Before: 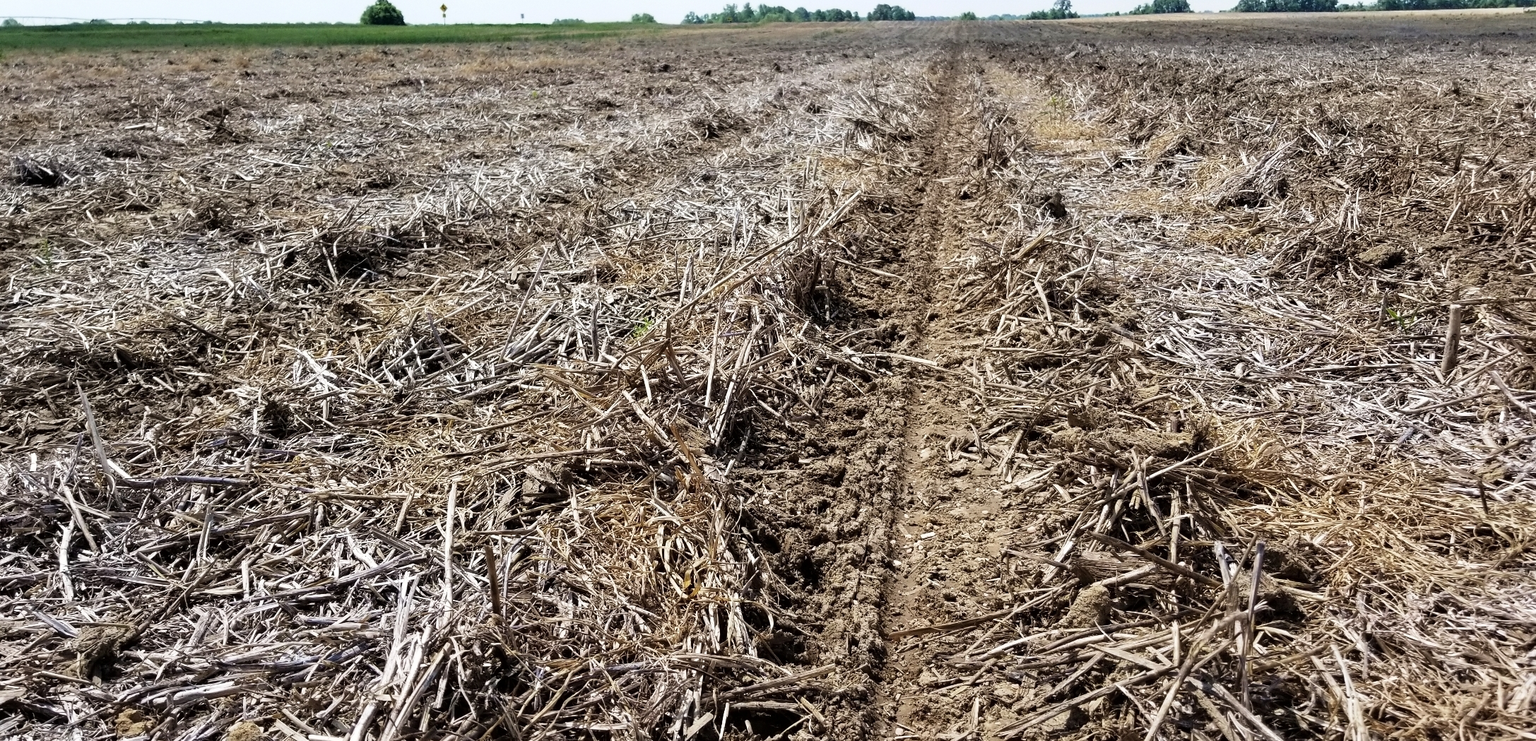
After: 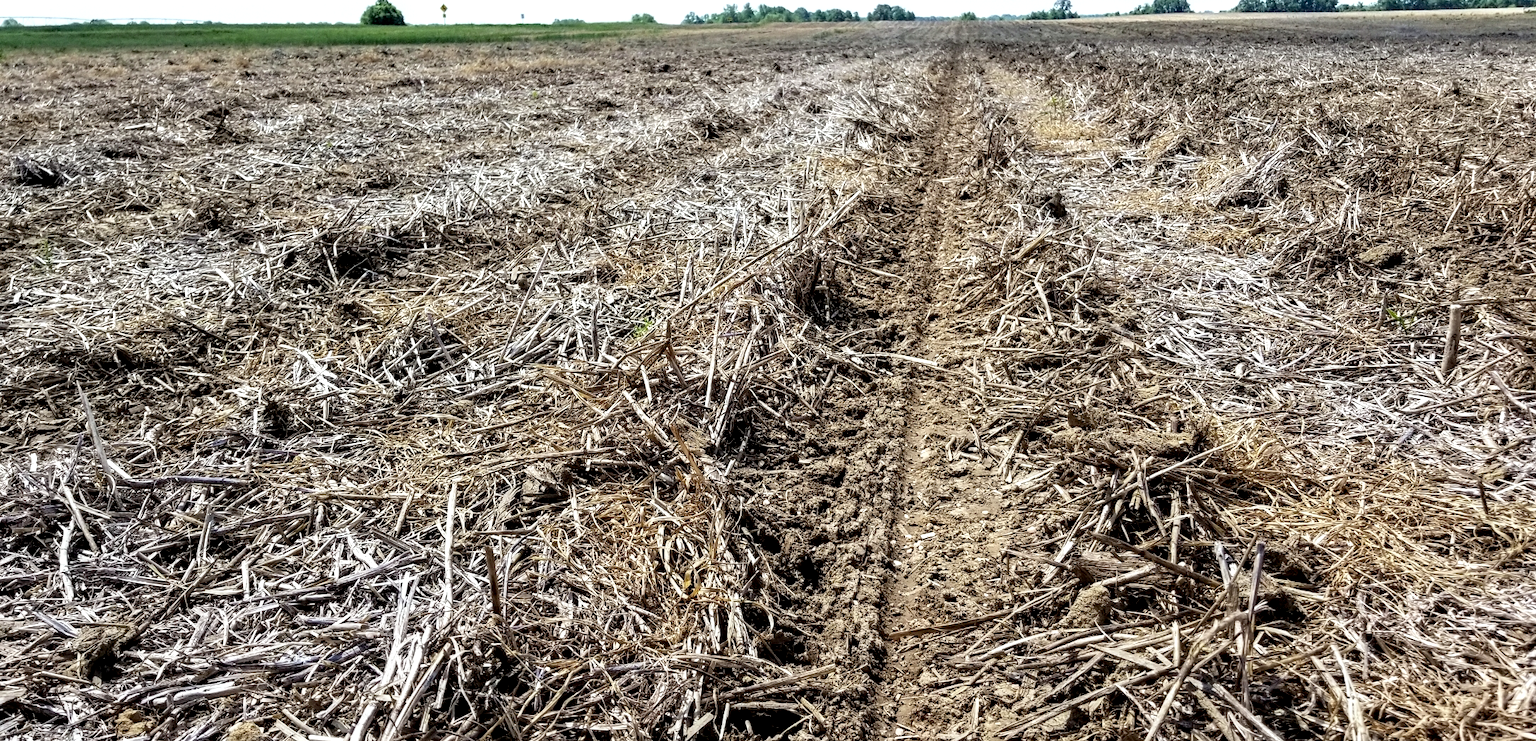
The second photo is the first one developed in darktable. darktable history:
white balance: red 0.978, blue 0.999
exposure: black level correction 0.005, exposure 0.286 EV, compensate highlight preservation false
local contrast: detail 130%
